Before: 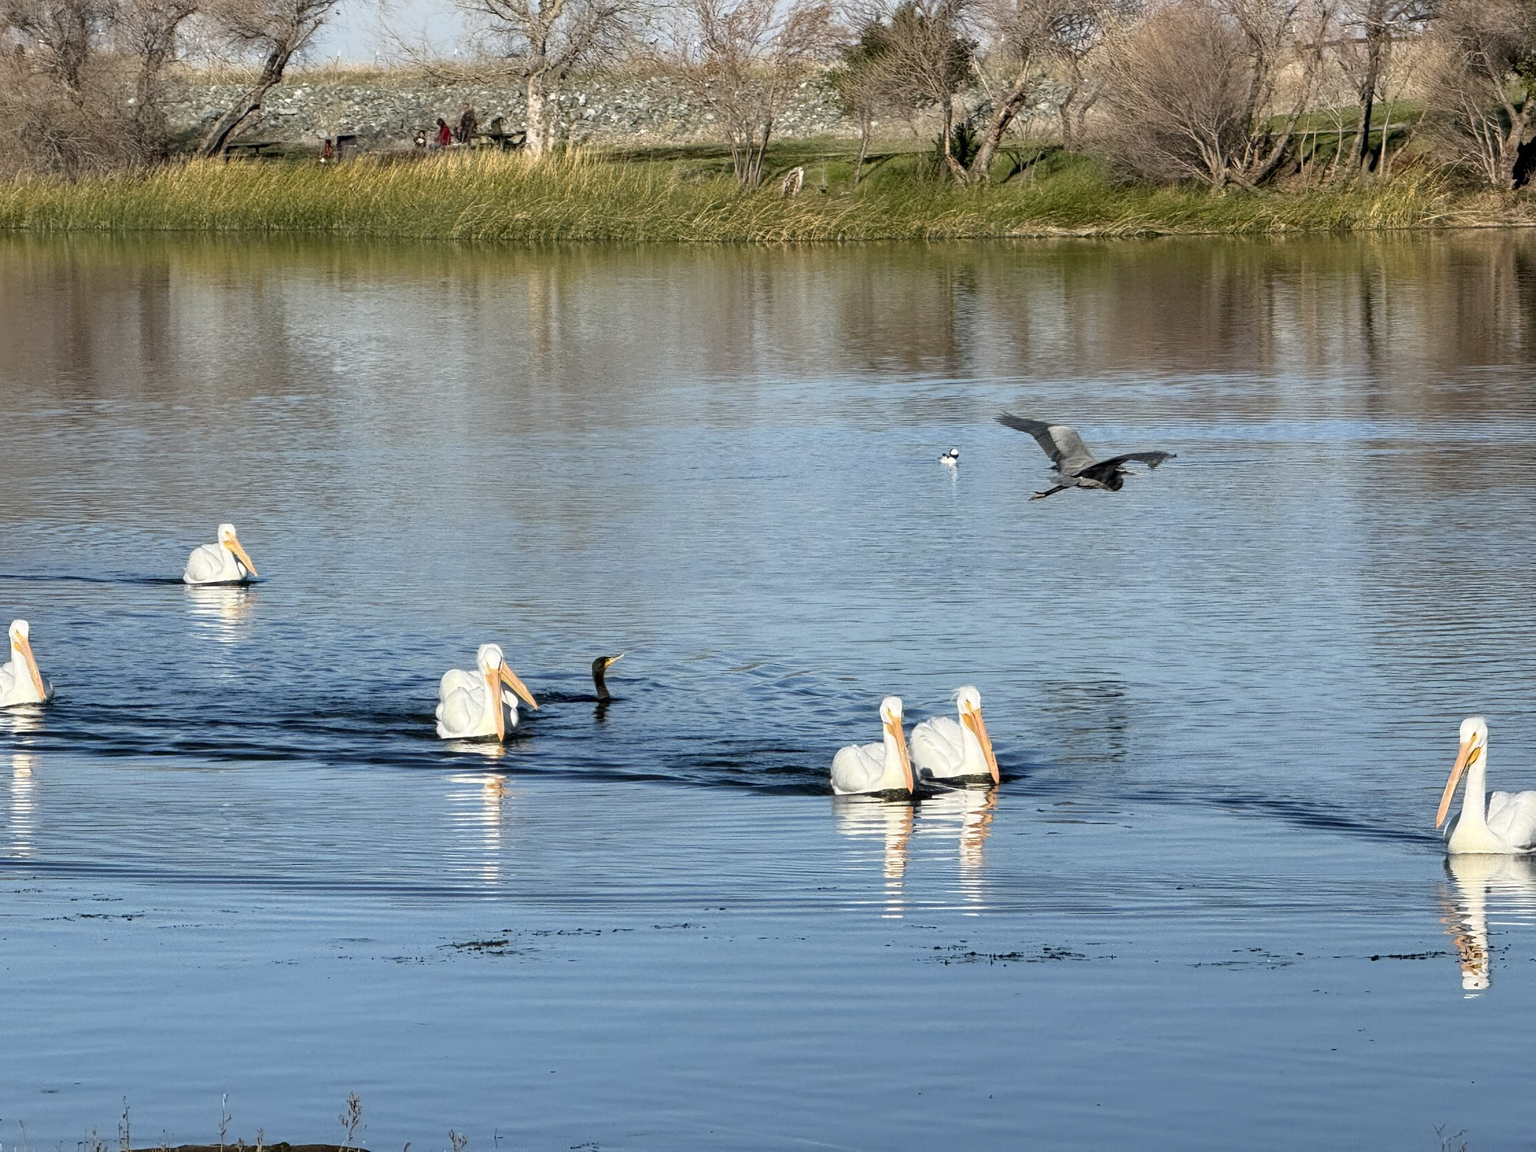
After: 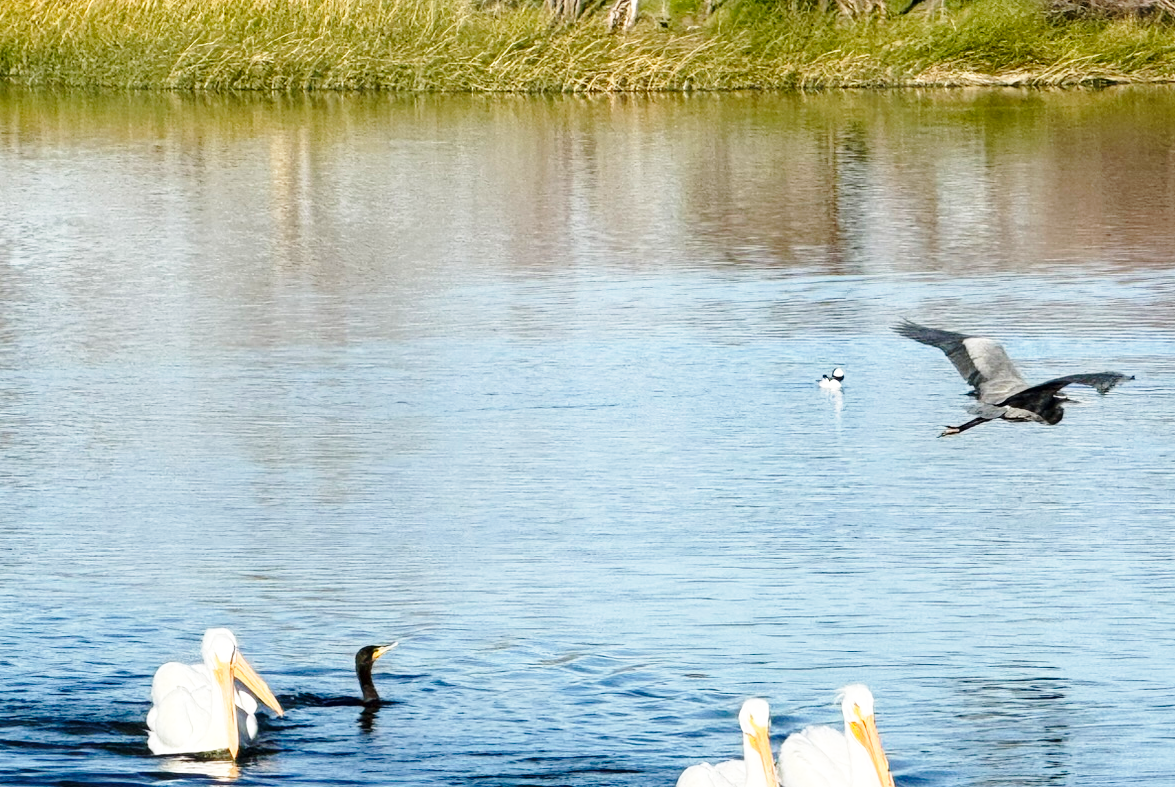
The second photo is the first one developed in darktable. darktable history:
exposure: exposure 0.128 EV, compensate exposure bias true, compensate highlight preservation false
crop: left 21.21%, top 15.014%, right 21.413%, bottom 33.695%
base curve: curves: ch0 [(0, 0) (0.028, 0.03) (0.121, 0.232) (0.46, 0.748) (0.859, 0.968) (1, 1)], preserve colors none
